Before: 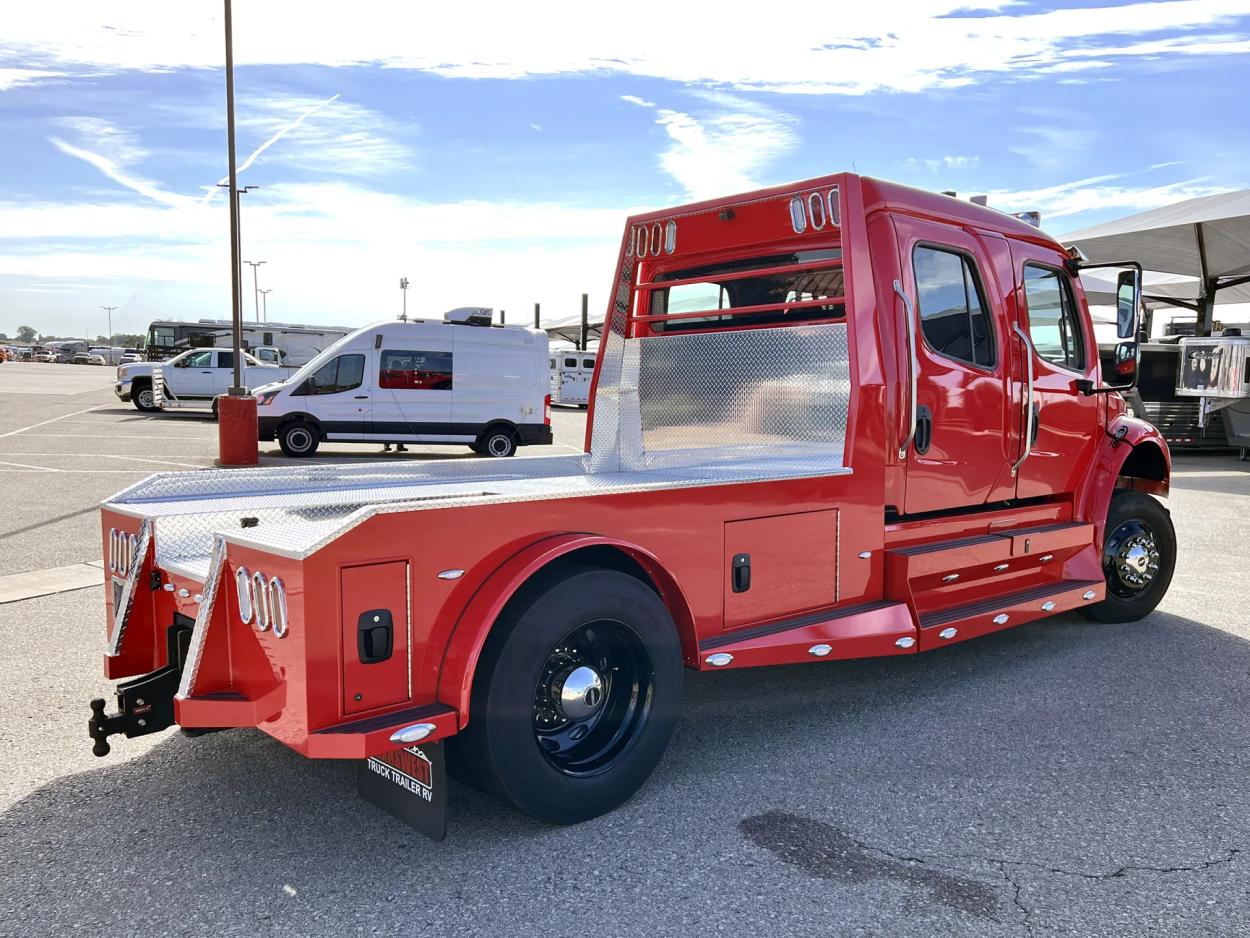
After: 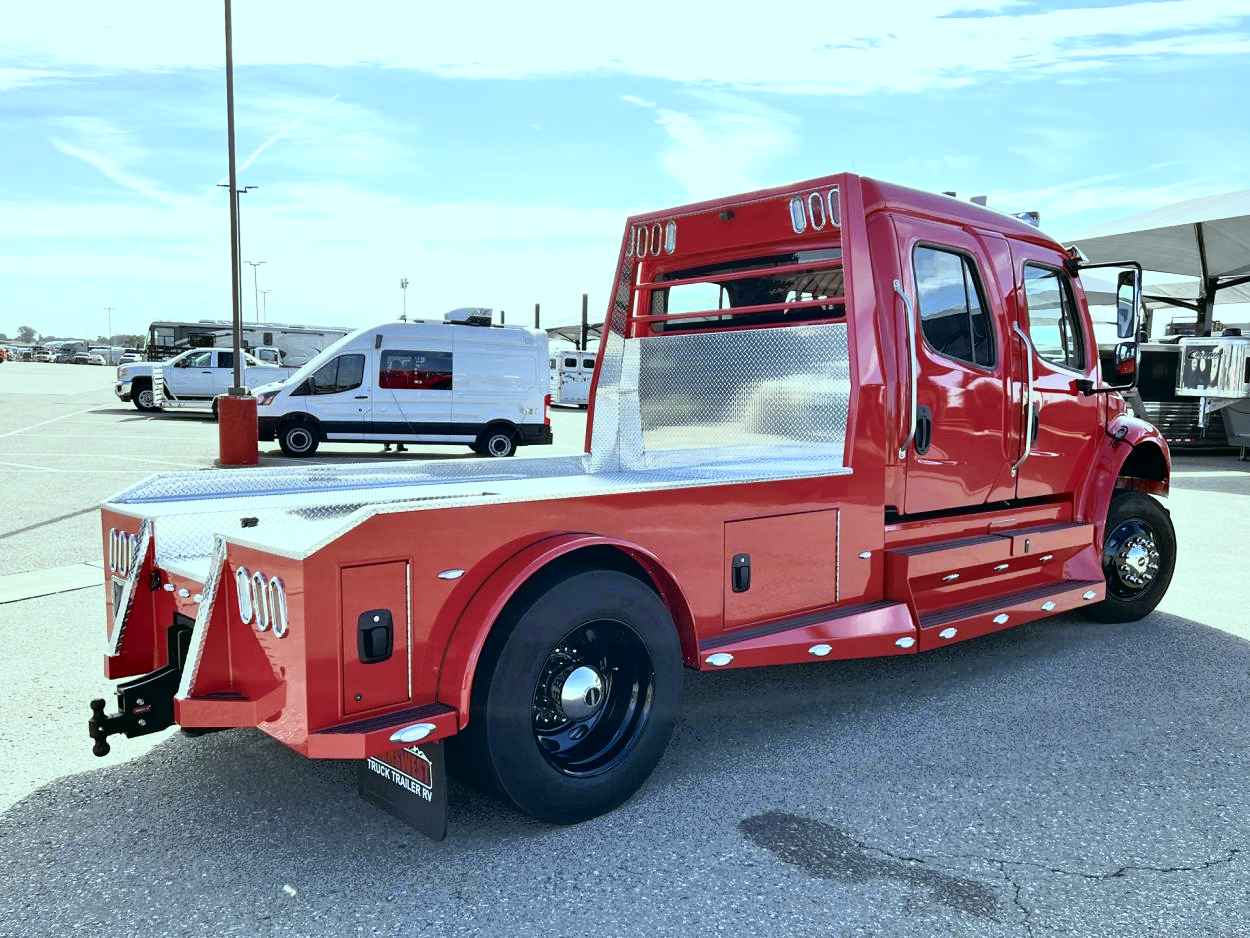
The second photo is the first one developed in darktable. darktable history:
tone curve: curves: ch0 [(0, 0) (0.105, 0.068) (0.181, 0.185) (0.28, 0.291) (0.384, 0.404) (0.485, 0.531) (0.638, 0.681) (0.795, 0.879) (1, 0.977)]; ch1 [(0, 0) (0.161, 0.092) (0.35, 0.33) (0.379, 0.401) (0.456, 0.469) (0.504, 0.5) (0.512, 0.514) (0.58, 0.597) (0.635, 0.646) (1, 1)]; ch2 [(0, 0) (0.371, 0.362) (0.437, 0.437) (0.5, 0.5) (0.53, 0.523) (0.56, 0.58) (0.622, 0.606) (1, 1)], color space Lab, independent channels, preserve colors none
color balance: mode lift, gamma, gain (sRGB), lift [0.997, 0.979, 1.021, 1.011], gamma [1, 1.084, 0.916, 0.998], gain [1, 0.87, 1.13, 1.101], contrast 4.55%, contrast fulcrum 38.24%, output saturation 104.09%
